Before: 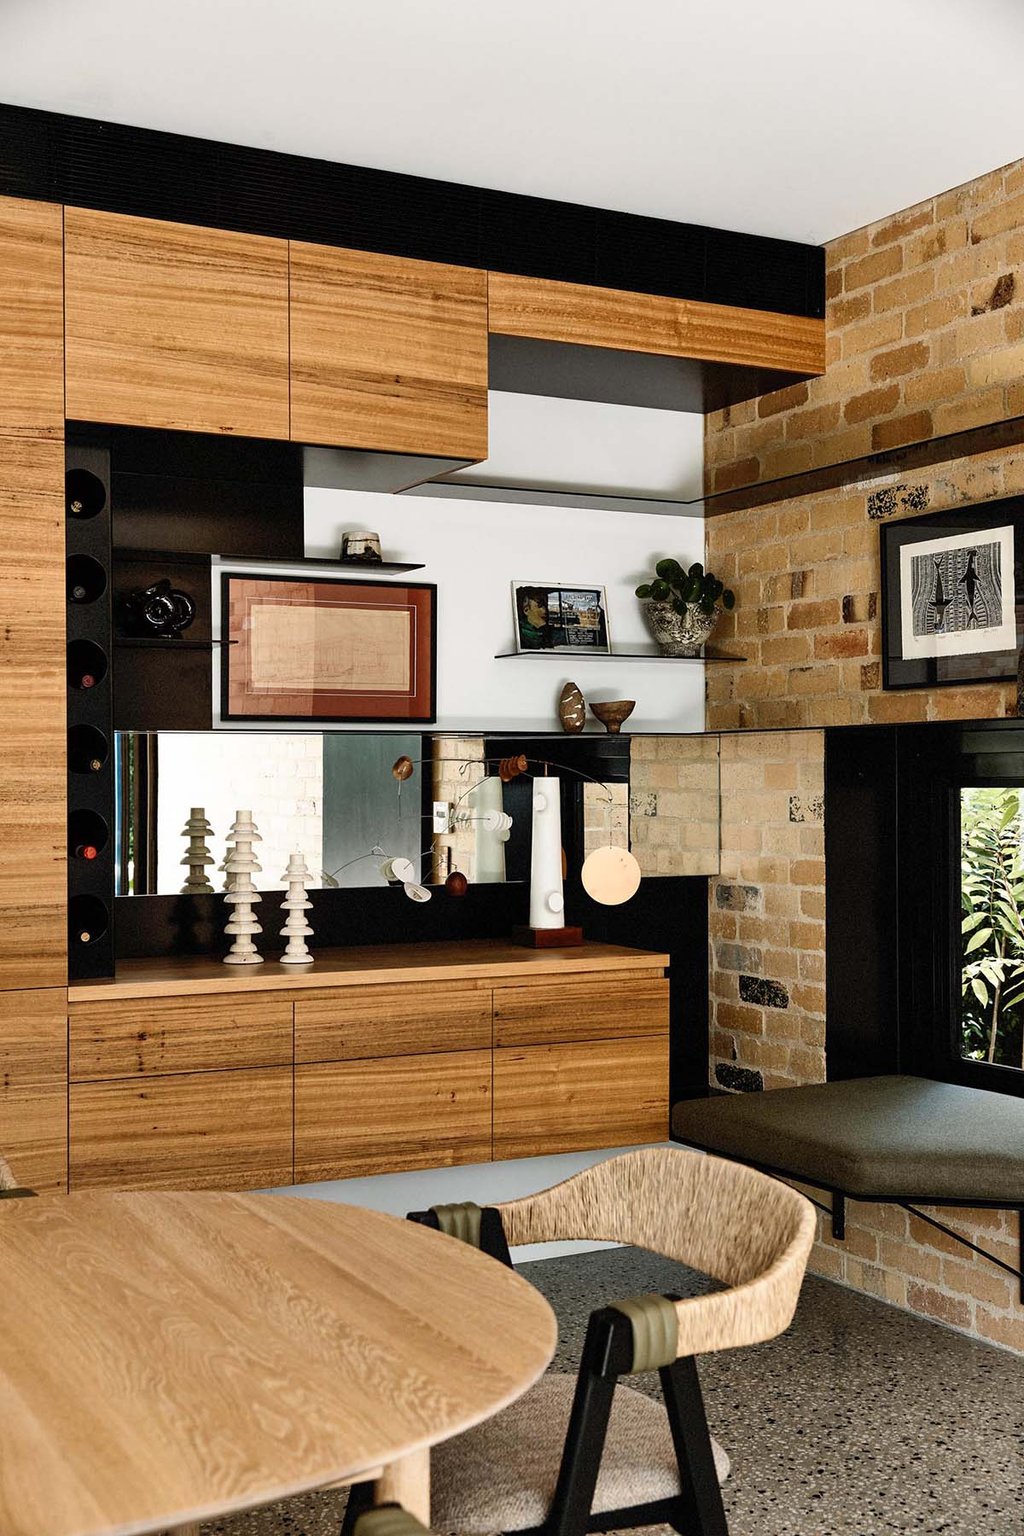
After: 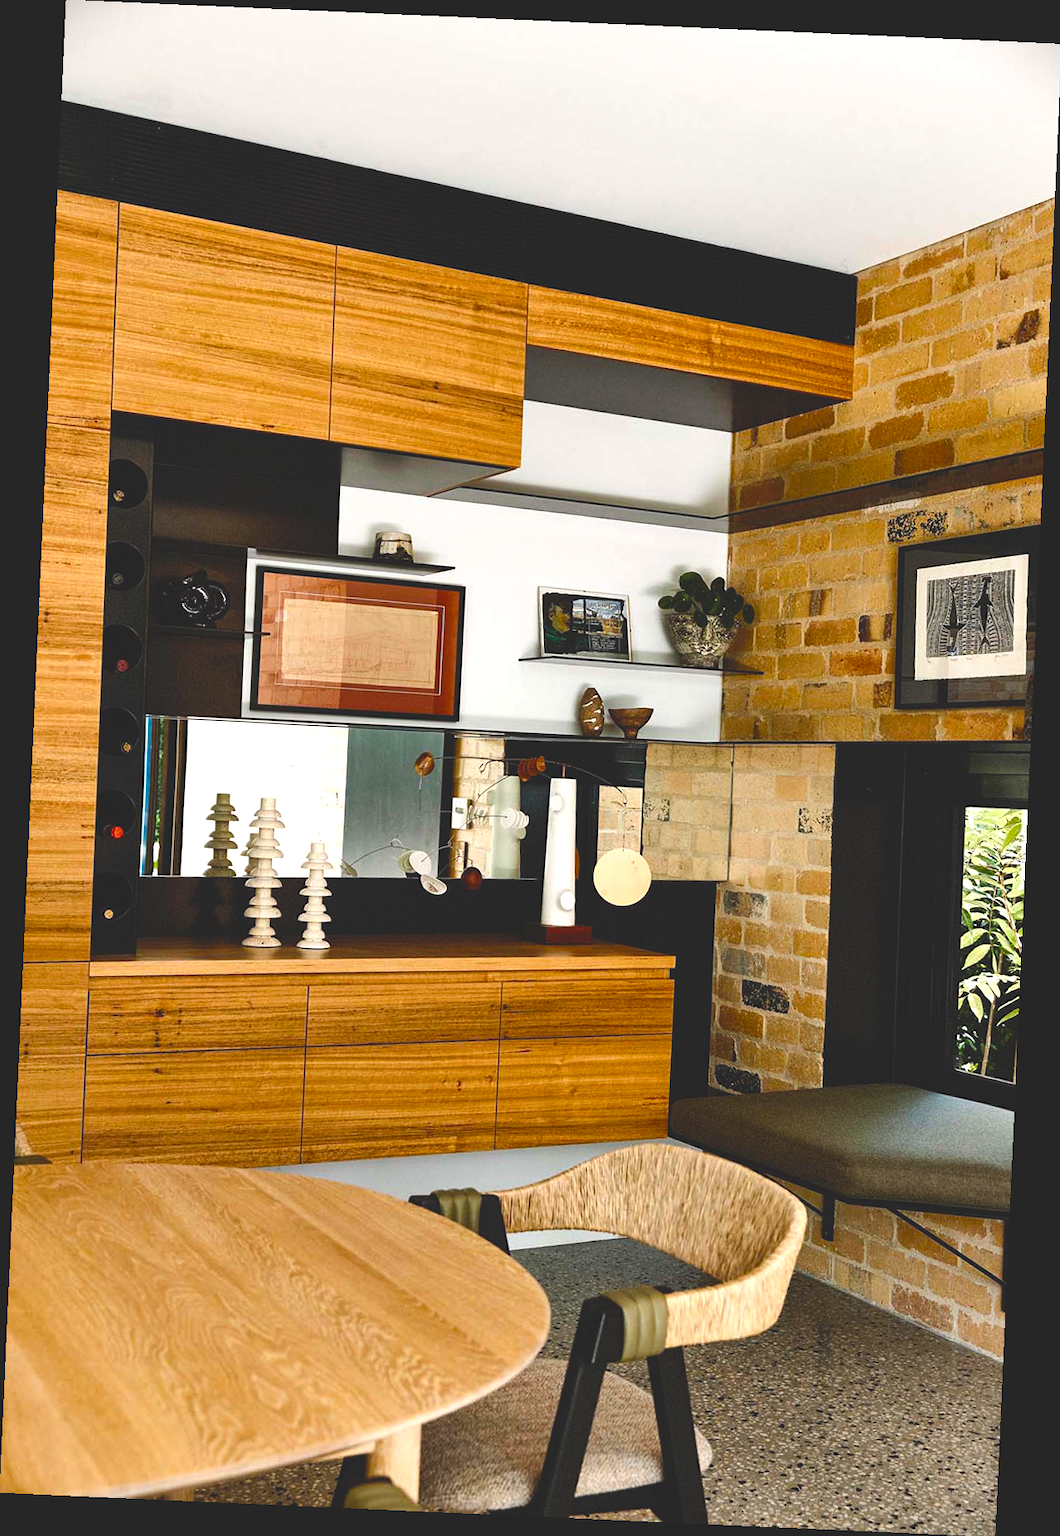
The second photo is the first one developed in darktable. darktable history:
color balance rgb: global offset › luminance 1.988%, linear chroma grading › shadows 31.78%, linear chroma grading › global chroma -1.861%, linear chroma grading › mid-tones 4.067%, perceptual saturation grading › global saturation 30.772%, perceptual brilliance grading › highlights 7.58%, perceptual brilliance grading › mid-tones 3.22%, perceptual brilliance grading › shadows 1.882%
crop and rotate: angle -2.55°
